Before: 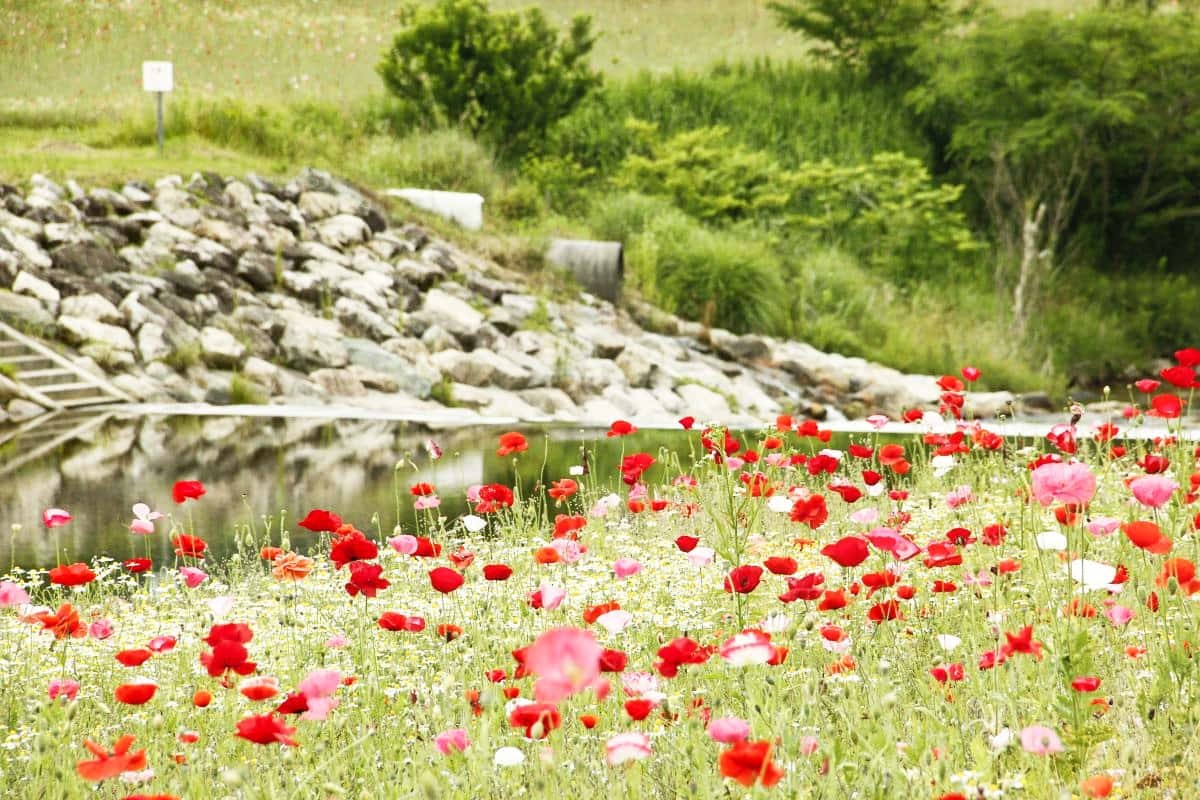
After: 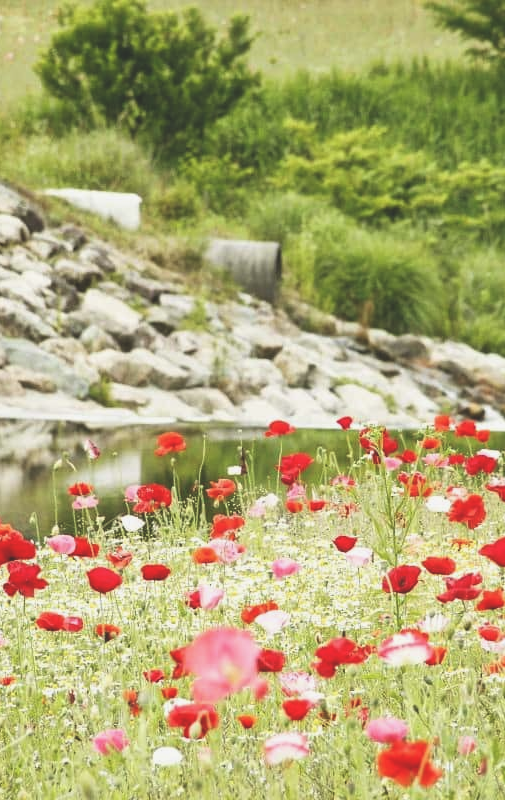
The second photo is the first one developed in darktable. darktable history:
crop: left 28.553%, right 29.319%
exposure: black level correction -0.024, exposure -0.117 EV, compensate highlight preservation false
